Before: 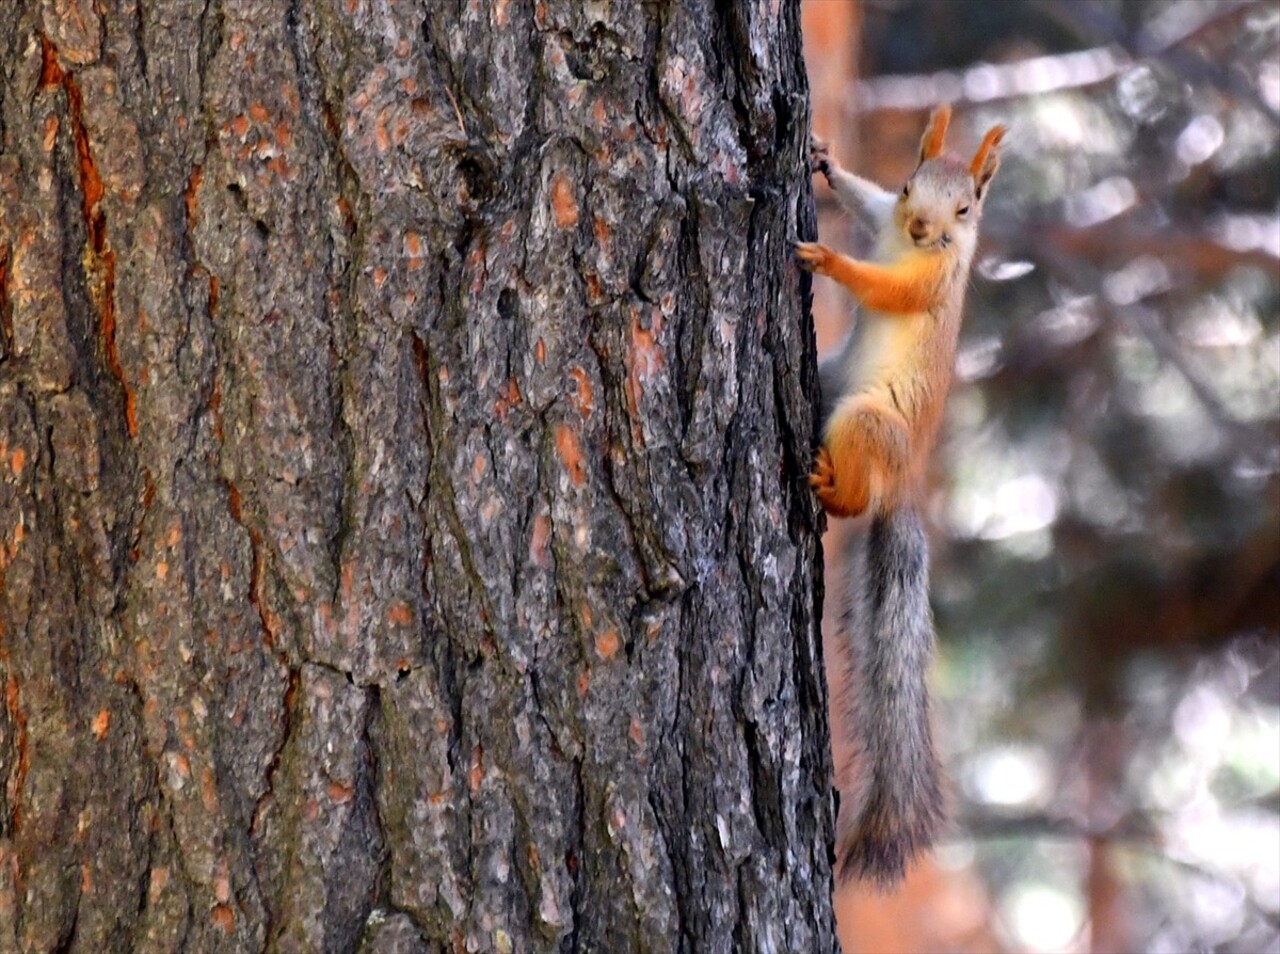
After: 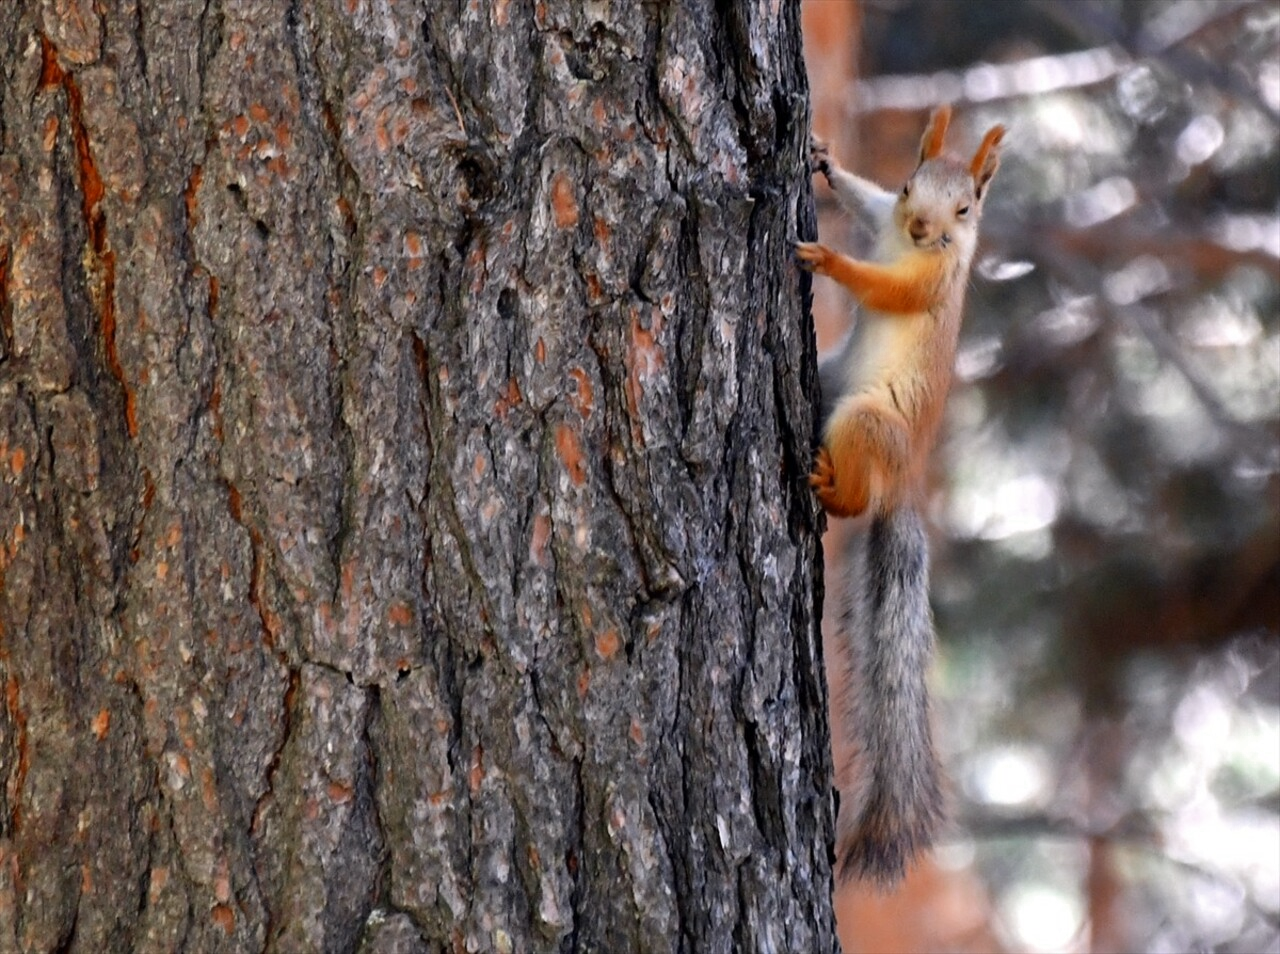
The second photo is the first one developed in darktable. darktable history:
color zones: curves: ch0 [(0, 0.5) (0.125, 0.4) (0.25, 0.5) (0.375, 0.4) (0.5, 0.4) (0.625, 0.35) (0.75, 0.35) (0.875, 0.5)]; ch1 [(0, 0.35) (0.125, 0.45) (0.25, 0.35) (0.375, 0.35) (0.5, 0.35) (0.625, 0.35) (0.75, 0.45) (0.875, 0.35)]; ch2 [(0, 0.6) (0.125, 0.5) (0.25, 0.5) (0.375, 0.6) (0.5, 0.6) (0.625, 0.5) (0.75, 0.5) (0.875, 0.5)]
color correction: highlights b* 0.002
